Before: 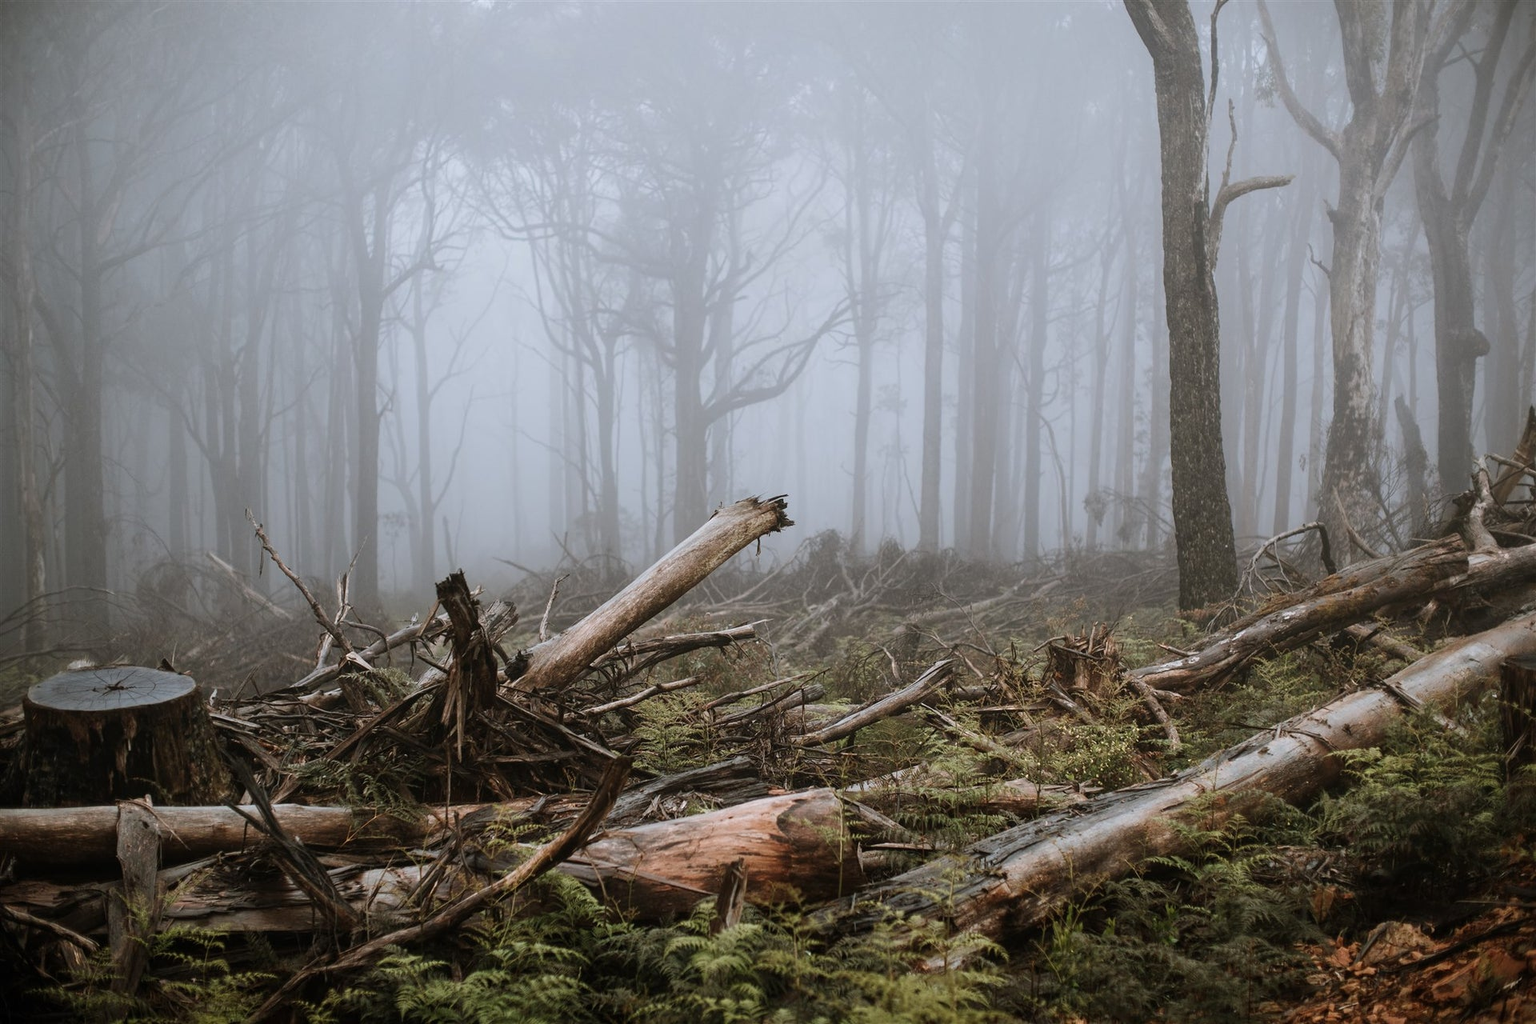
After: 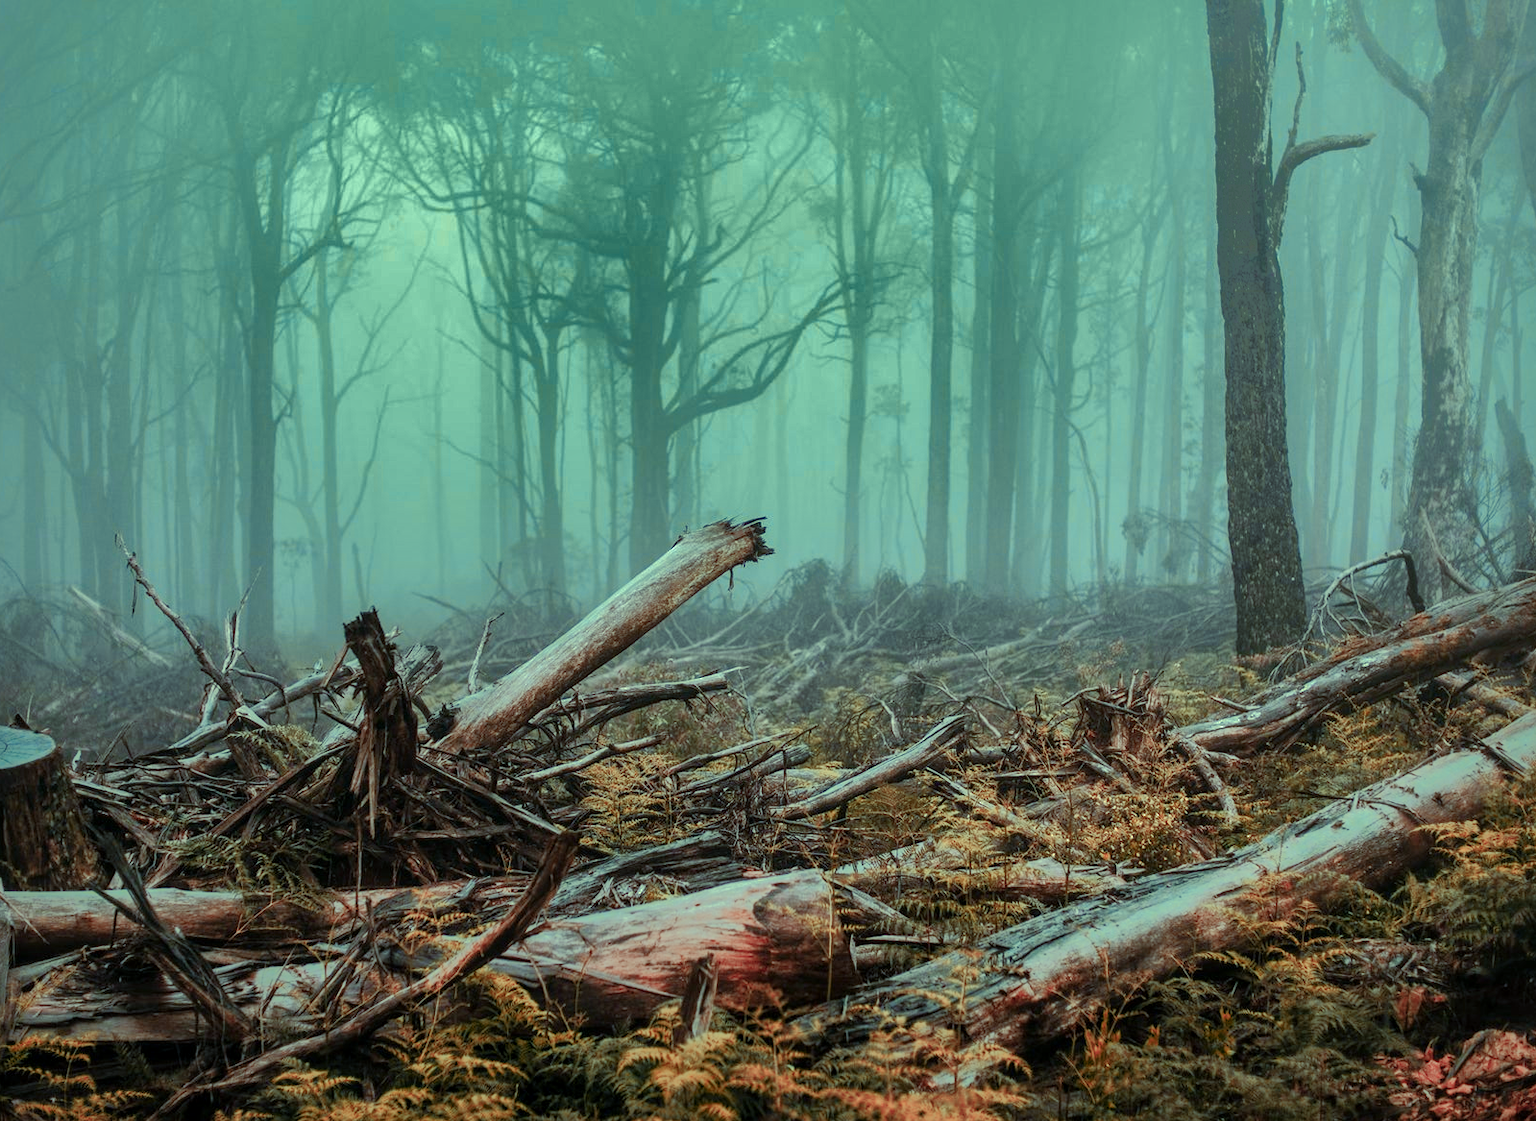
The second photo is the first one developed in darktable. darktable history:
color calibration: illuminant as shot in camera, x 0.385, y 0.38, temperature 3941.89 K
local contrast: on, module defaults
color zones: curves: ch2 [(0, 0.488) (0.143, 0.417) (0.286, 0.212) (0.429, 0.179) (0.571, 0.154) (0.714, 0.415) (0.857, 0.495) (1, 0.488)]
tone curve: curves: ch0 [(0, 0.008) (0.083, 0.073) (0.28, 0.286) (0.528, 0.559) (0.961, 0.966) (1, 1)], preserve colors none
color balance rgb: highlights gain › luminance 15.513%, highlights gain › chroma 7.089%, highlights gain › hue 125.96°, perceptual saturation grading › global saturation 20%, perceptual saturation grading › highlights -25.189%, perceptual saturation grading › shadows 49.874%
crop: left 9.762%, top 6.314%, right 6.93%, bottom 2.386%
shadows and highlights: shadows 39.09, highlights -75.72
